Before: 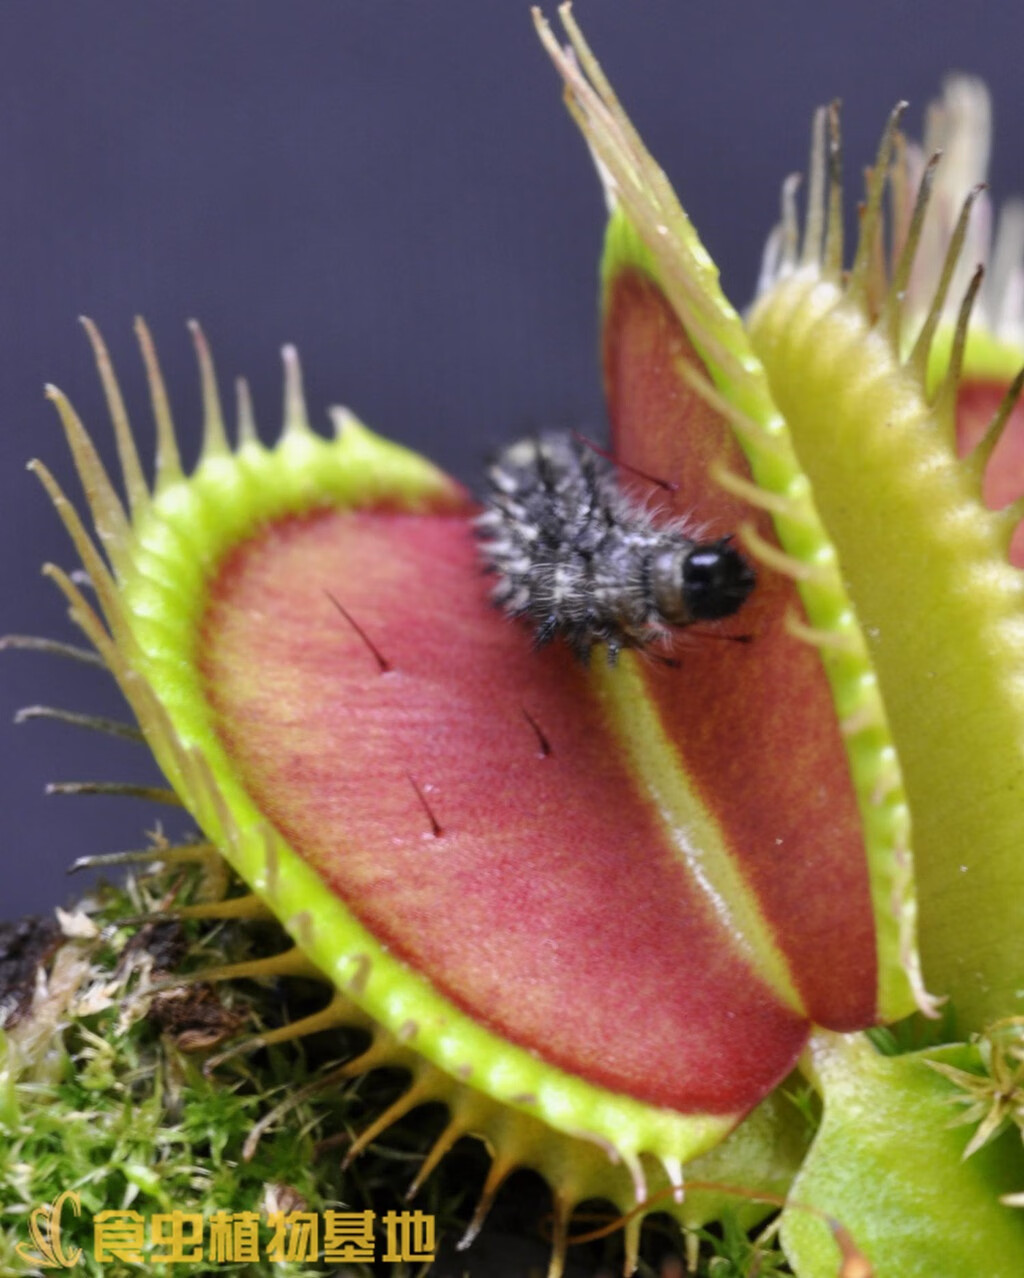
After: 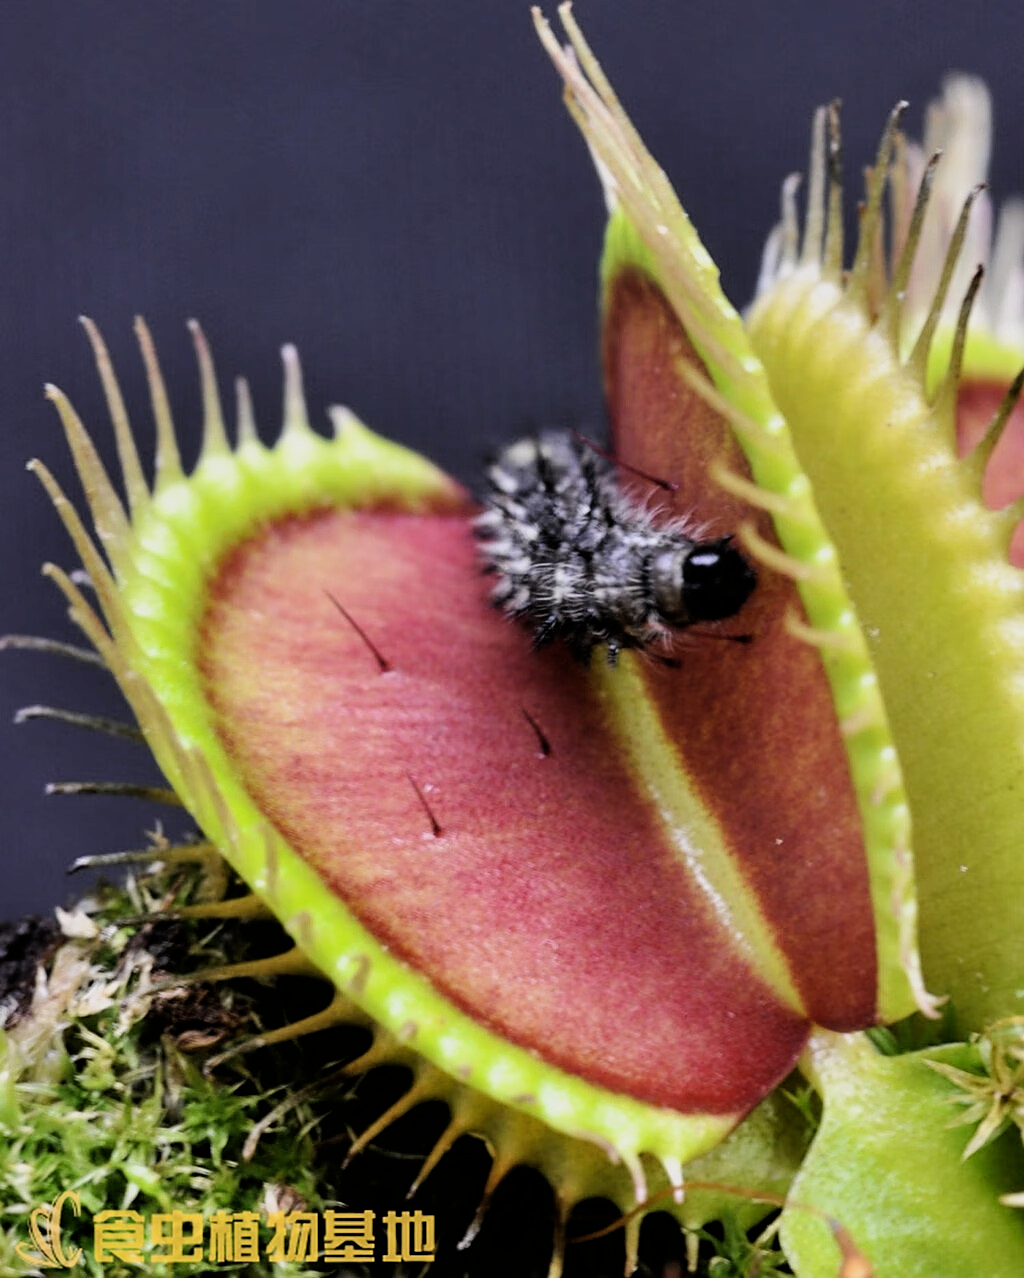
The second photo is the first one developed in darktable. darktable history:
filmic rgb: black relative exposure -5 EV, white relative exposure 3.5 EV, hardness 3.19, contrast 1.4, highlights saturation mix -30%
sharpen: on, module defaults
